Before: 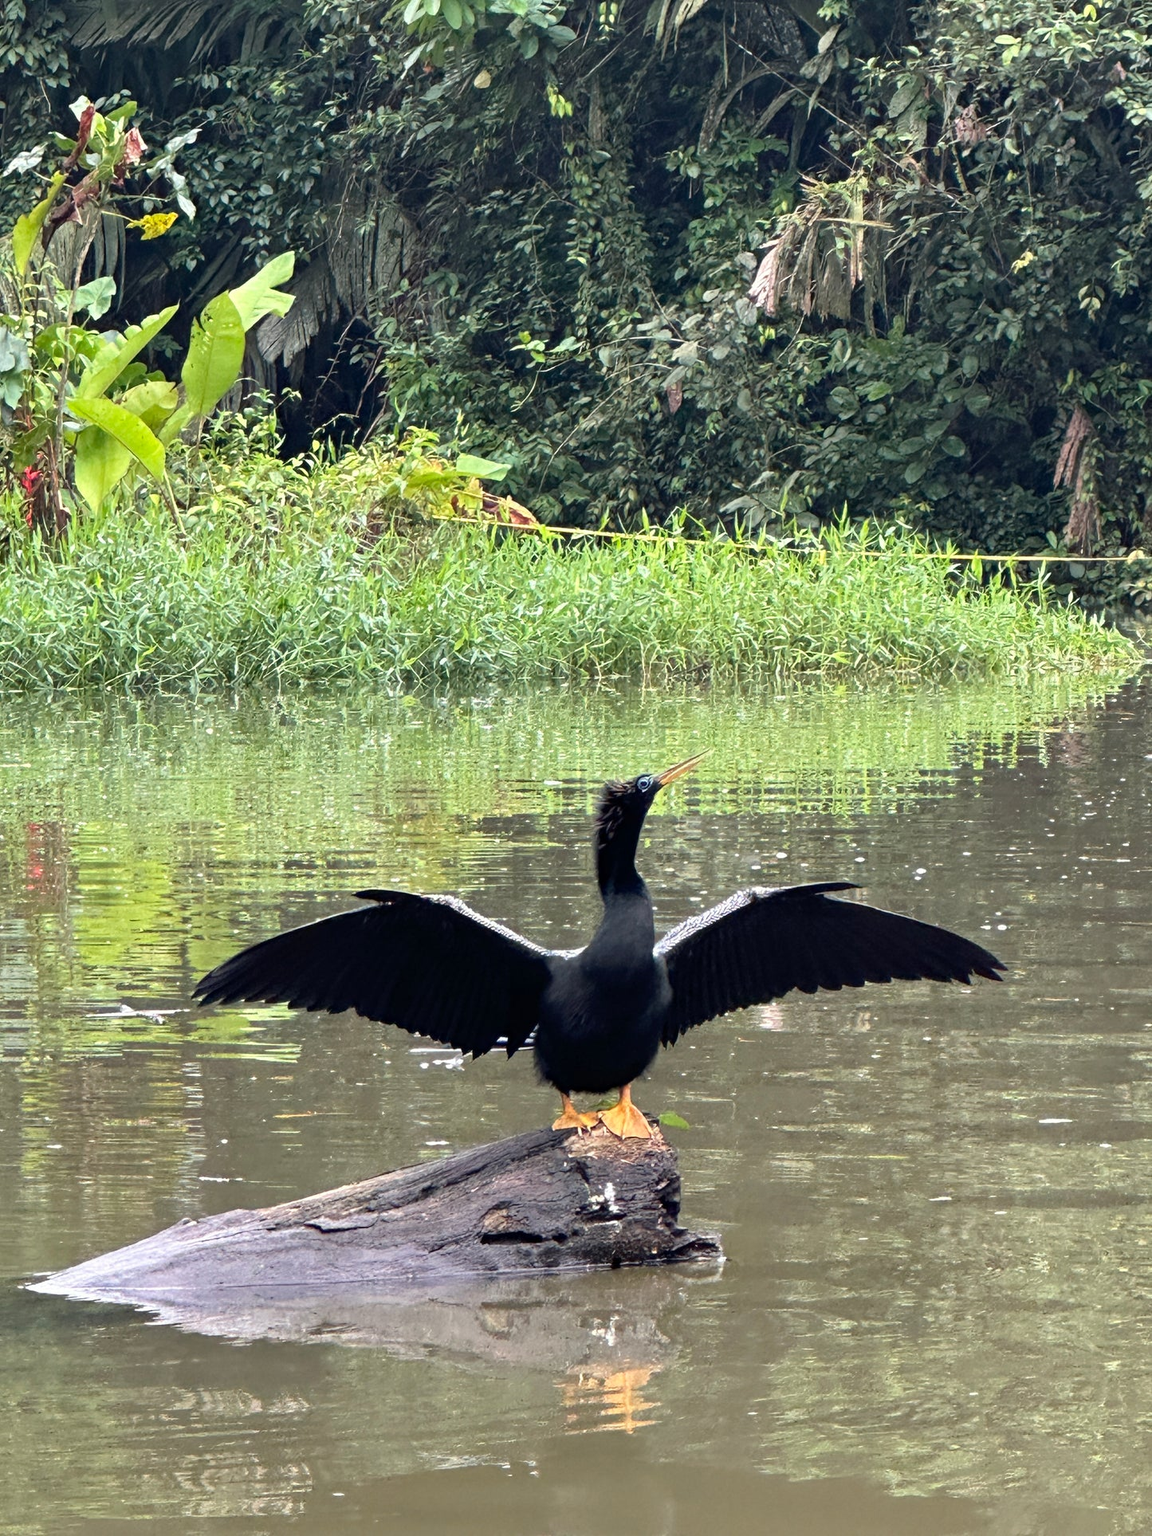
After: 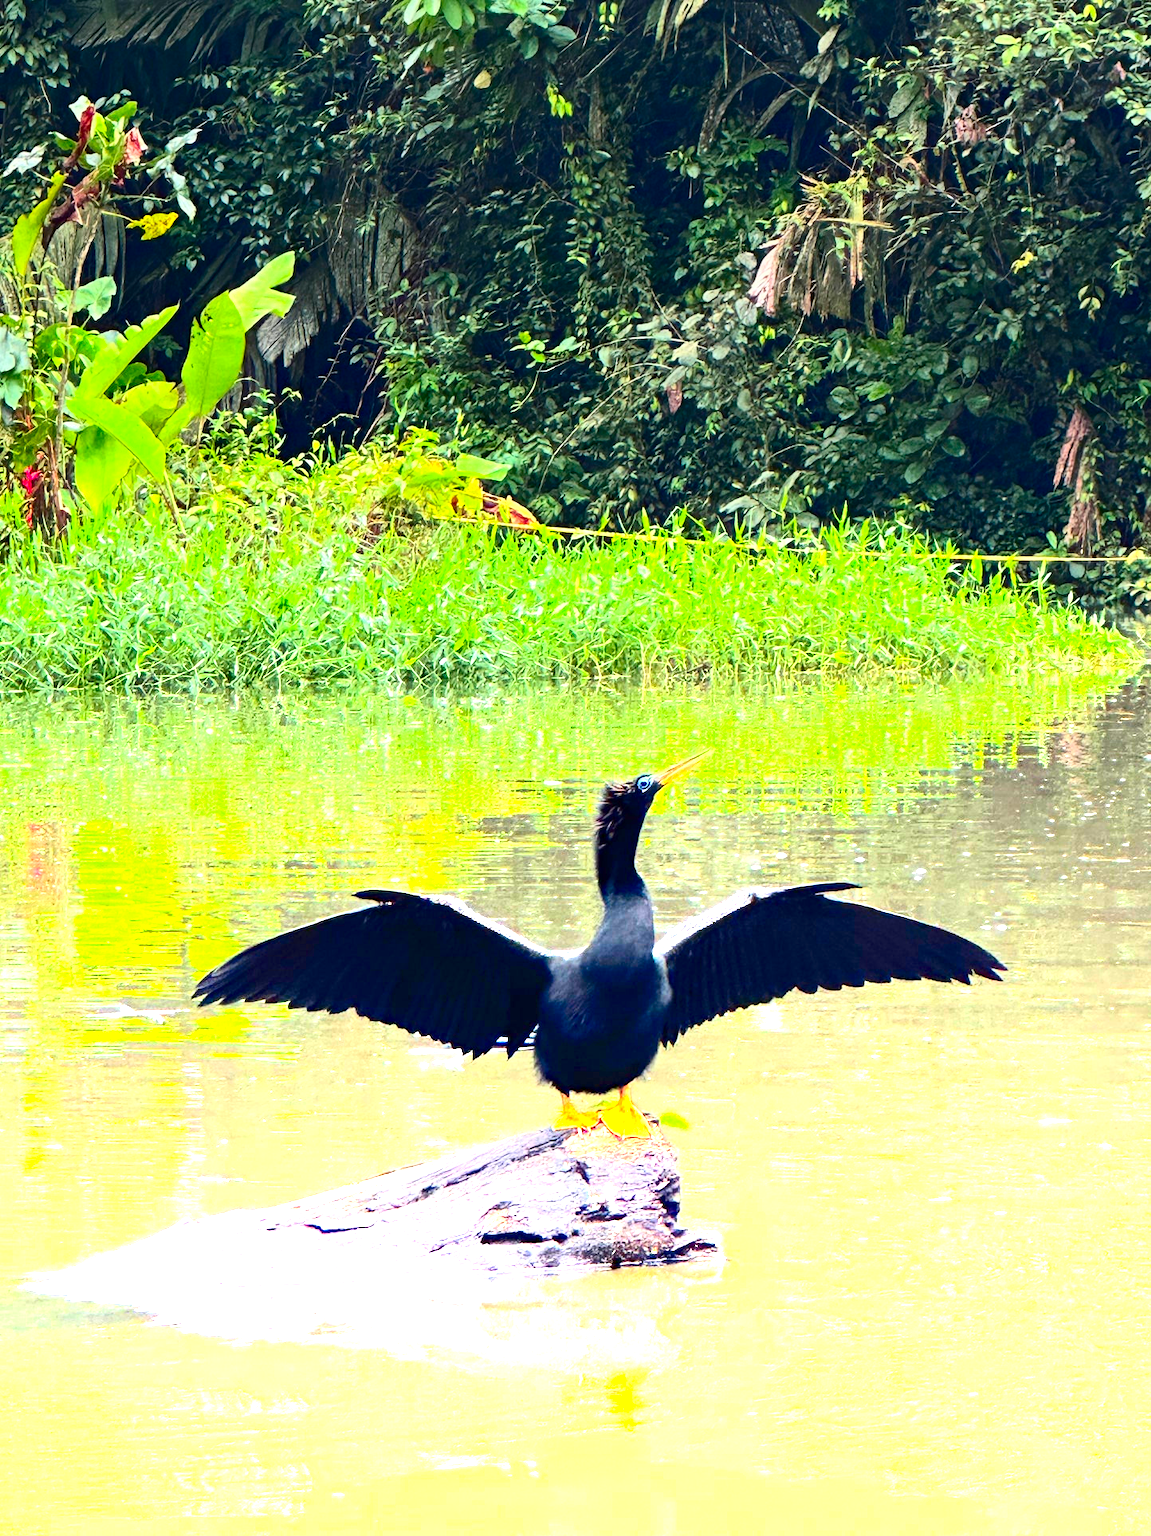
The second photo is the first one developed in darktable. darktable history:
contrast brightness saturation: contrast 0.26, brightness 0.02, saturation 0.87
graduated density: density -3.9 EV
